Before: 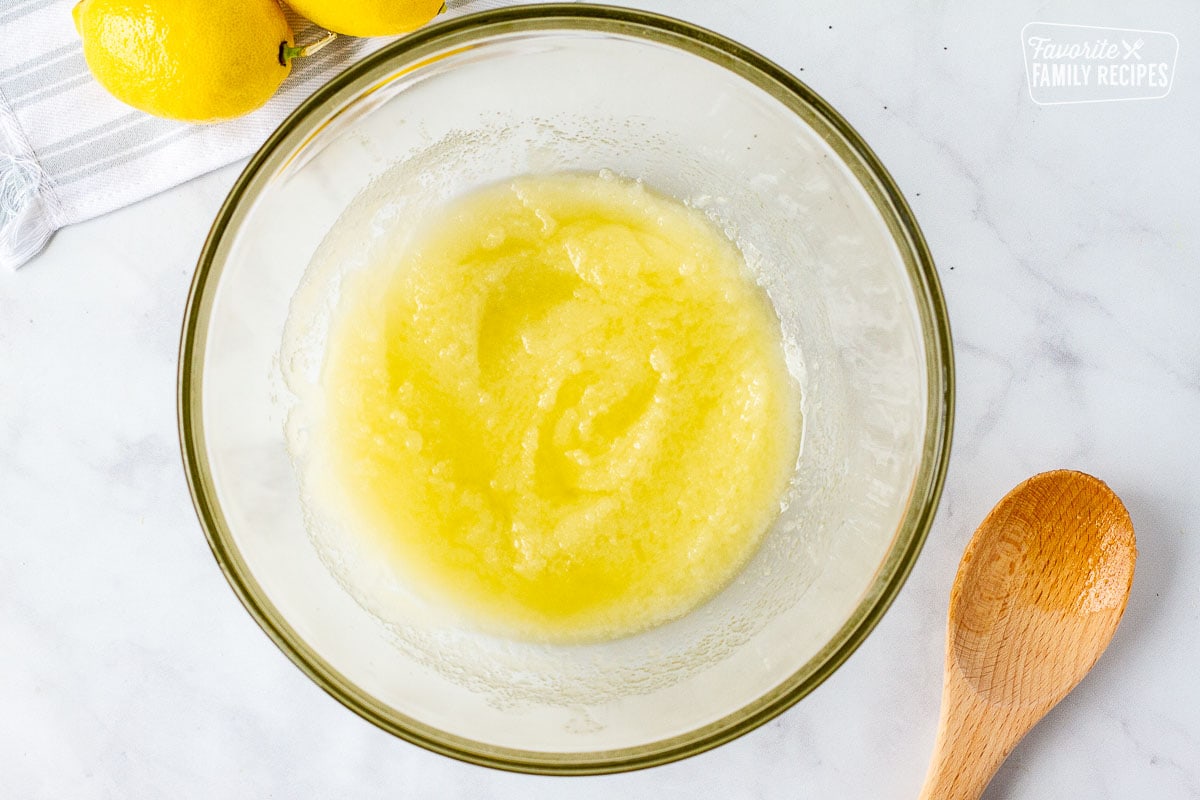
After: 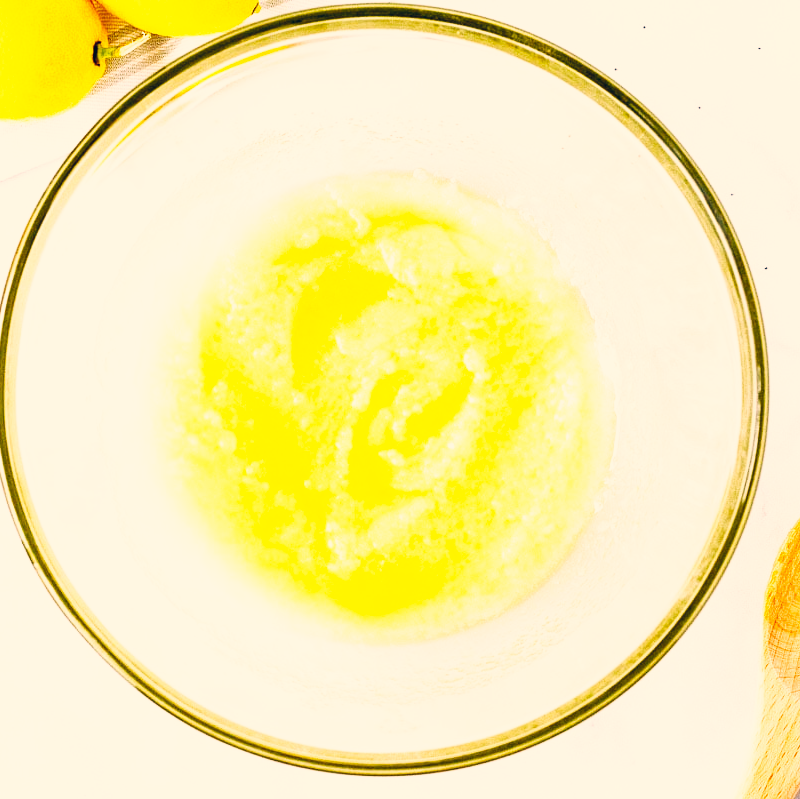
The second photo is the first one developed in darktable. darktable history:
exposure: compensate highlight preservation false
base curve: curves: ch0 [(0, 0) (0.007, 0.004) (0.027, 0.03) (0.046, 0.07) (0.207, 0.54) (0.442, 0.872) (0.673, 0.972) (1, 1)], preserve colors none
crop and rotate: left 15.546%, right 17.787%
color correction: highlights a* 10.32, highlights b* 14.66, shadows a* -9.59, shadows b* -15.02
